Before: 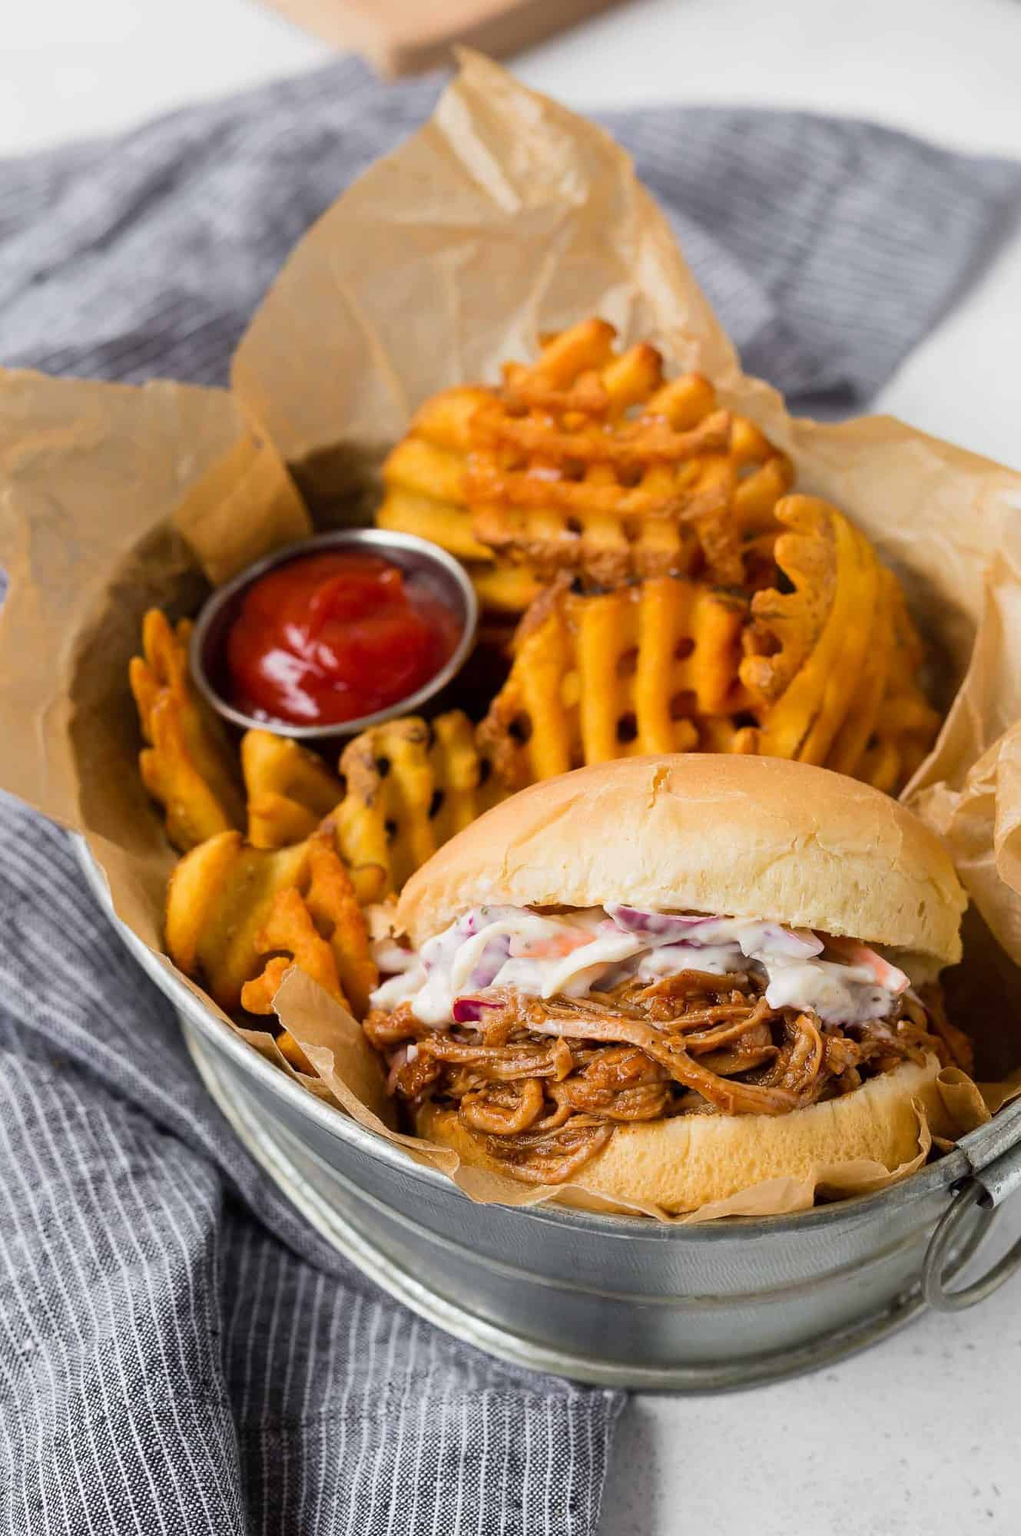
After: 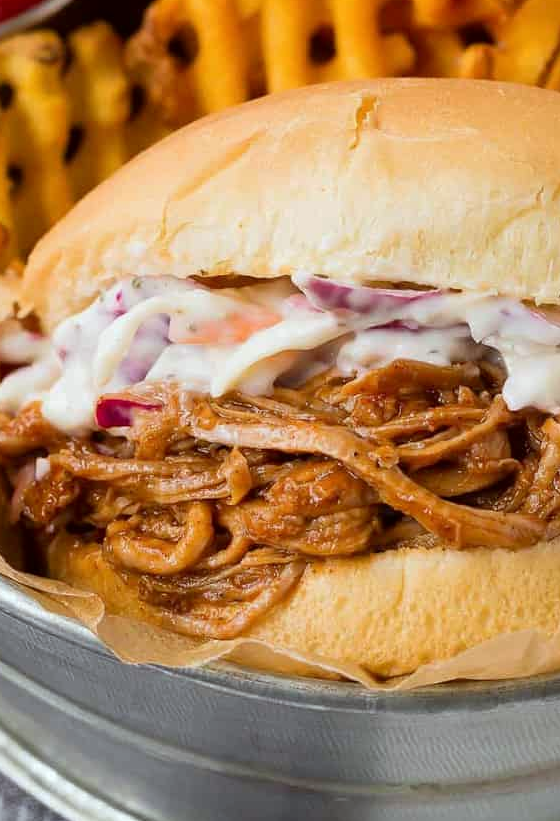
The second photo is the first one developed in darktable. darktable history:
crop: left 37.221%, top 45.169%, right 20.63%, bottom 13.777%
color correction: highlights a* -2.73, highlights b* -2.09, shadows a* 2.41, shadows b* 2.73
